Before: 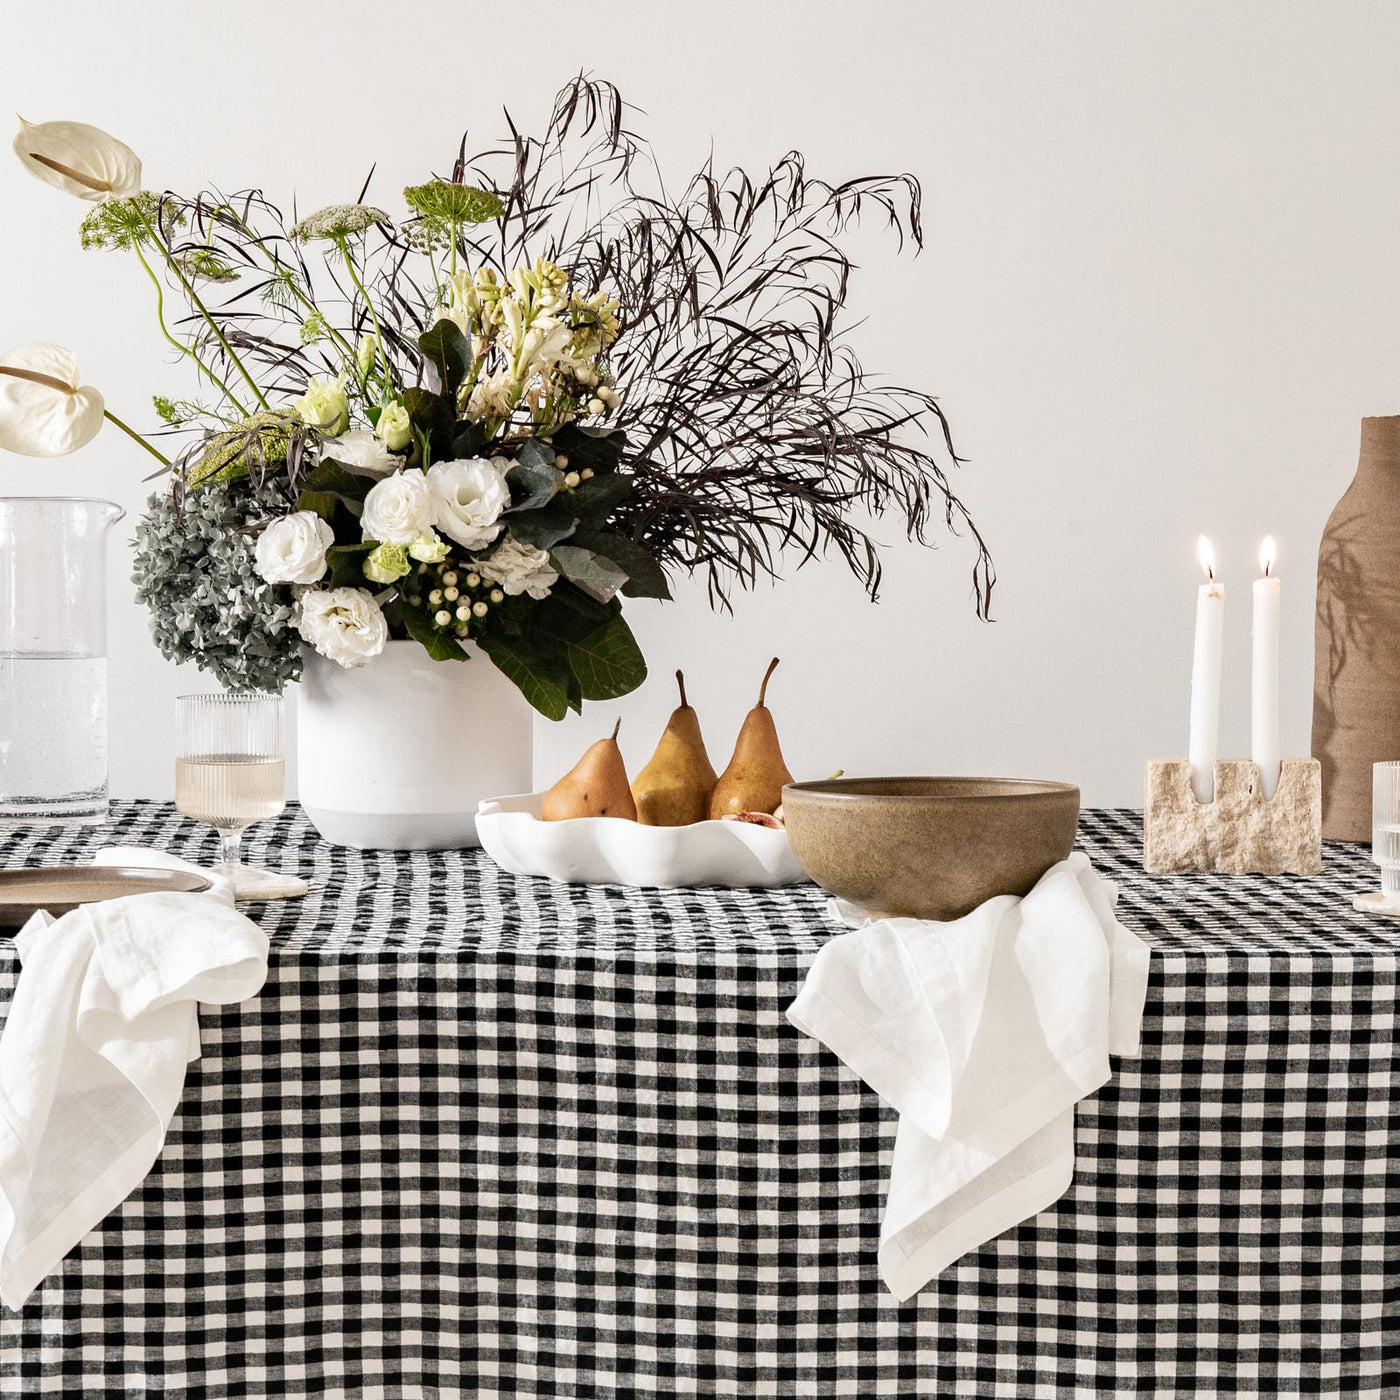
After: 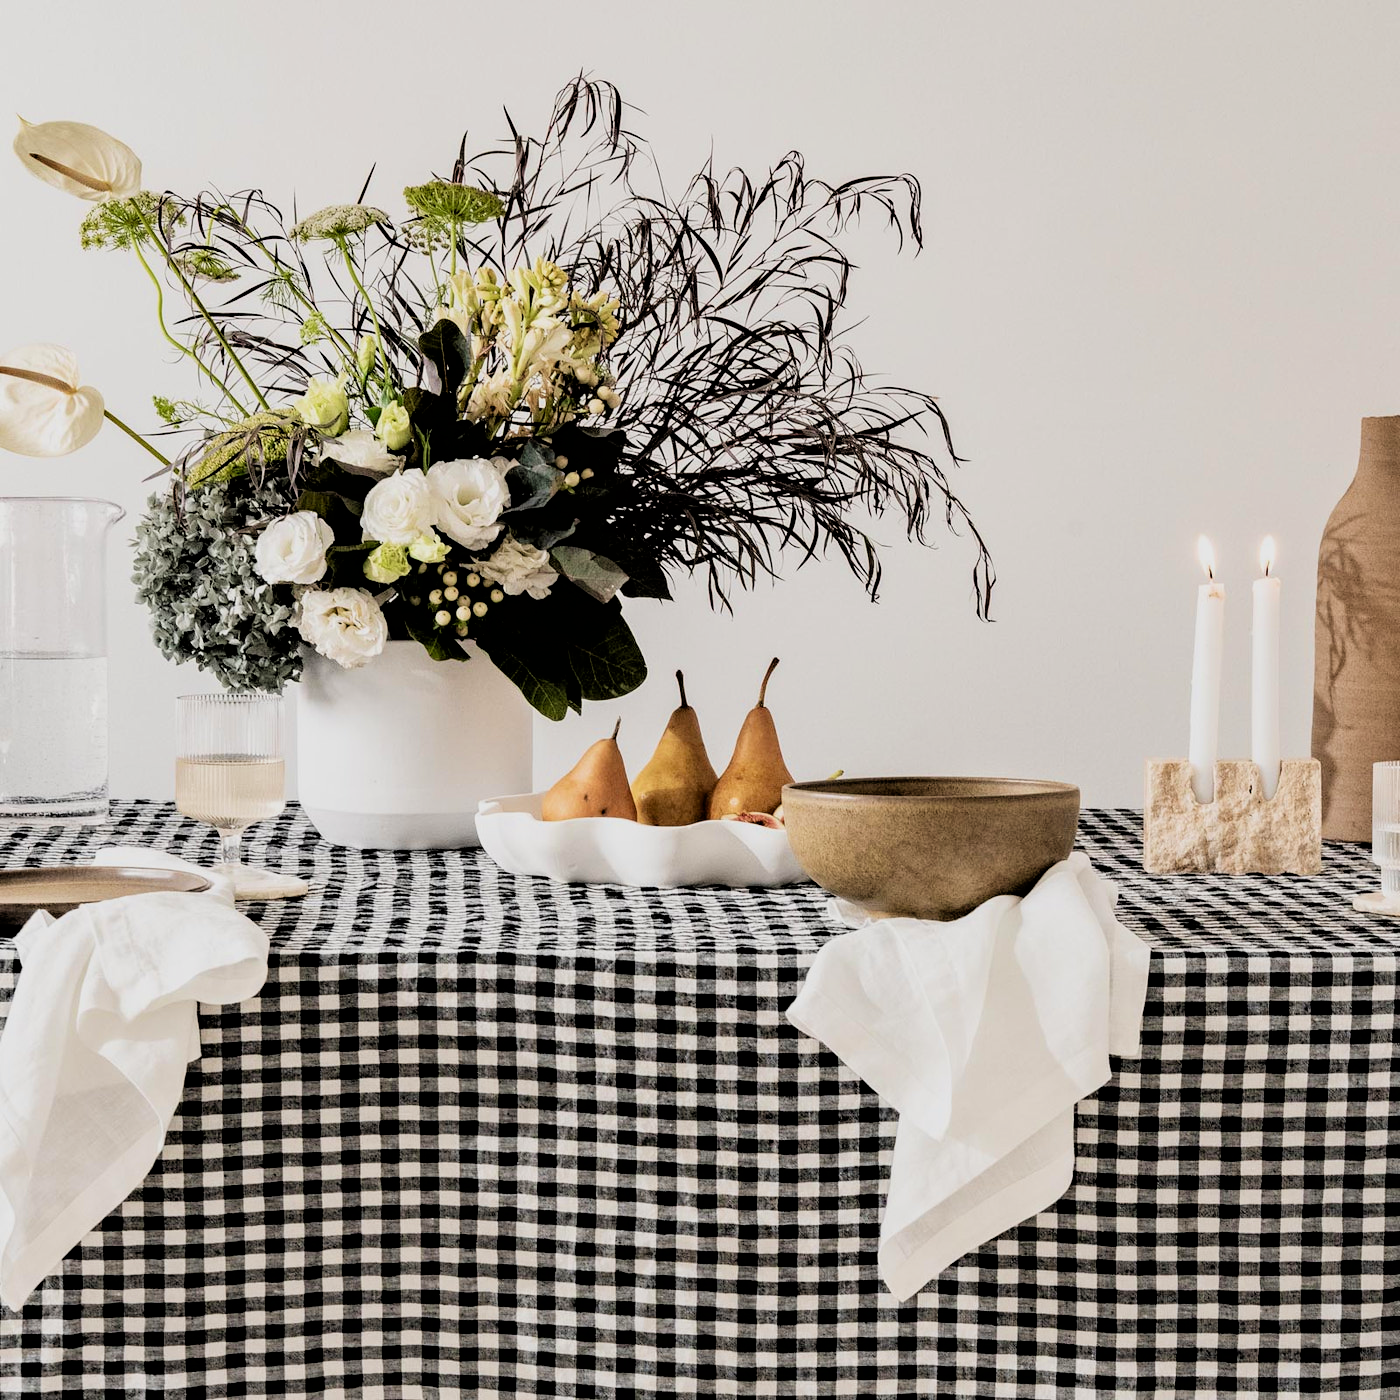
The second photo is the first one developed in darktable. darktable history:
exposure: black level correction 0.002, compensate highlight preservation false
filmic rgb: black relative exposure -3.86 EV, white relative exposure 3.48 EV, hardness 2.63, contrast 1.103
tone equalizer: on, module defaults
velvia: on, module defaults
